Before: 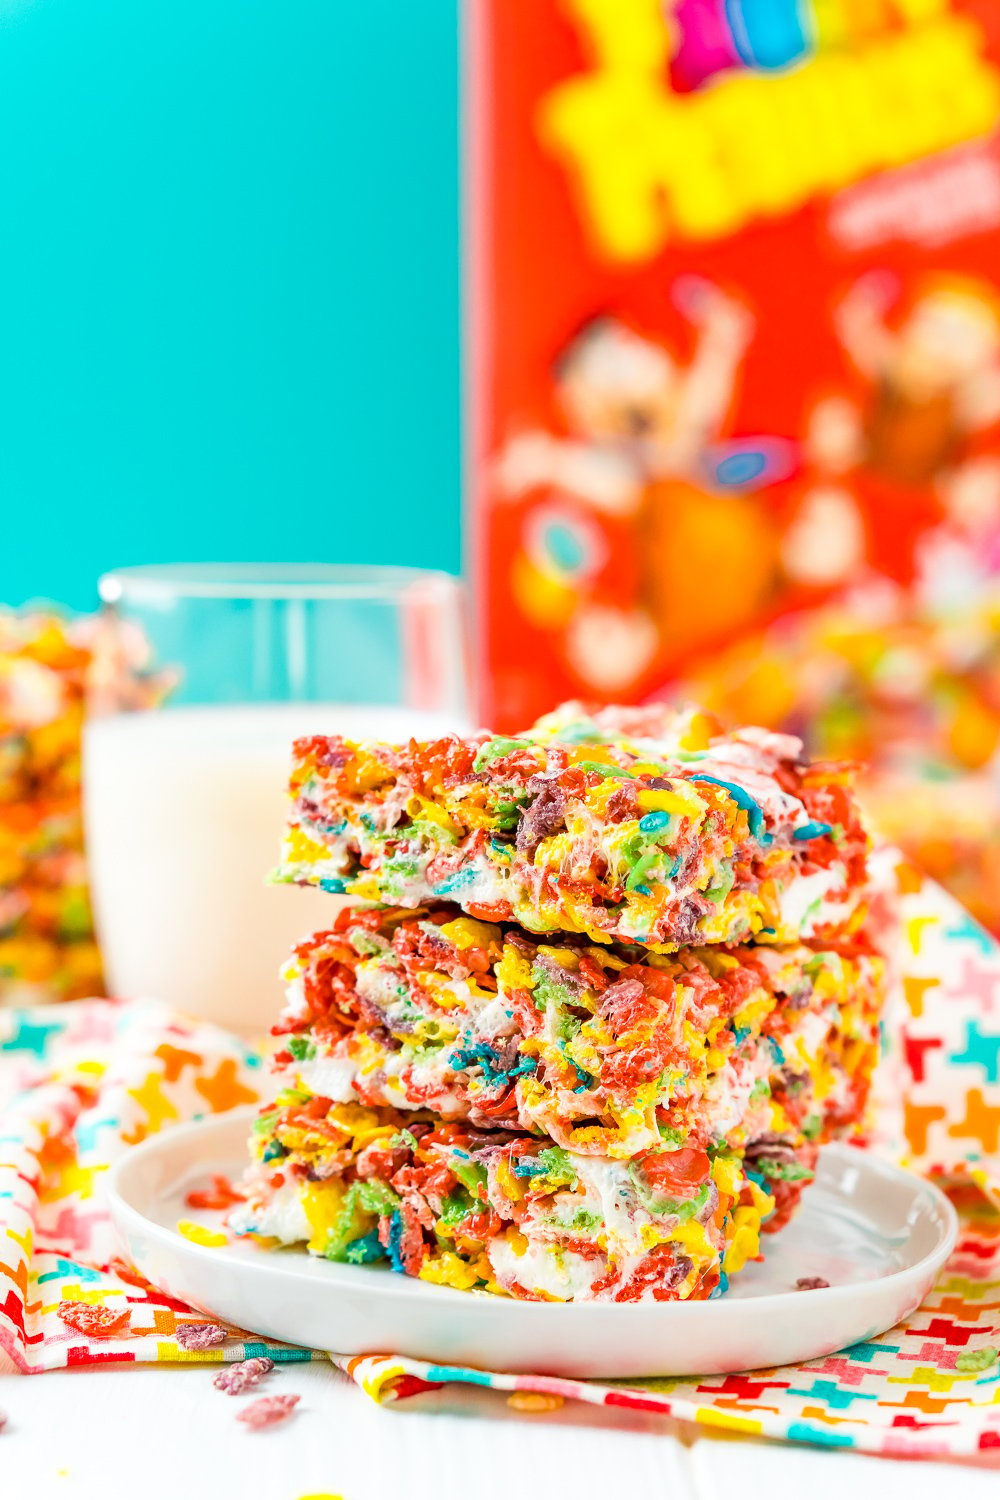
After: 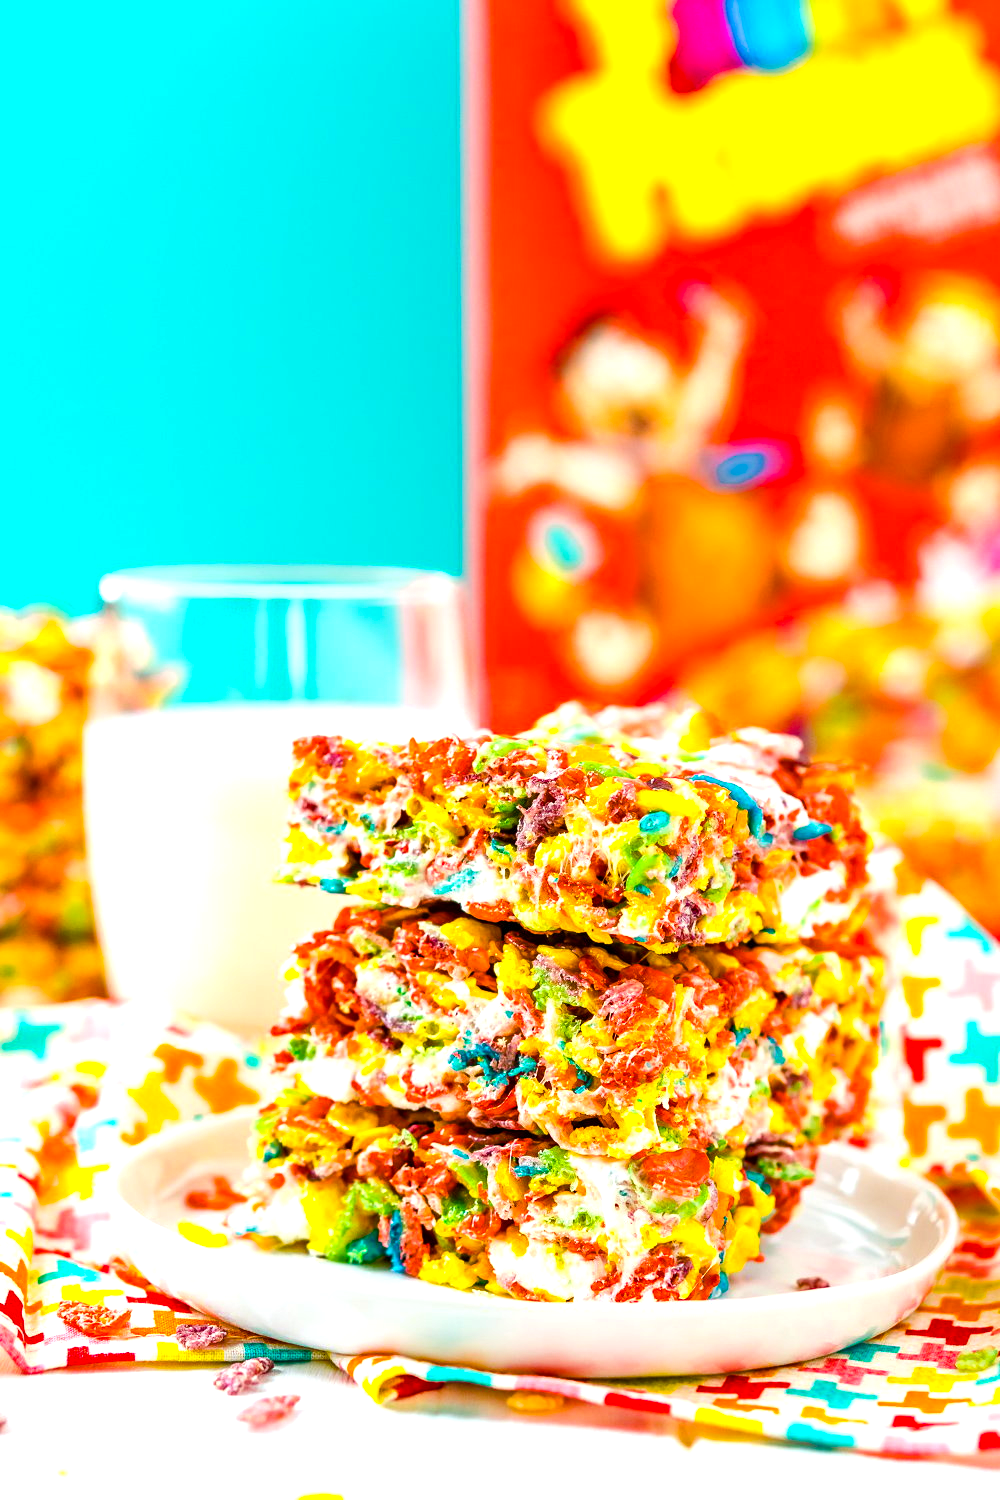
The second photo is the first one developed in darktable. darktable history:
color balance rgb: linear chroma grading › global chroma 14.96%, perceptual saturation grading › global saturation 34.674%, perceptual saturation grading › highlights -24.726%, perceptual saturation grading › shadows 24.274%, perceptual brilliance grading › highlights 12.744%, perceptual brilliance grading › mid-tones 8.287%, perceptual brilliance grading › shadows -17.211%
